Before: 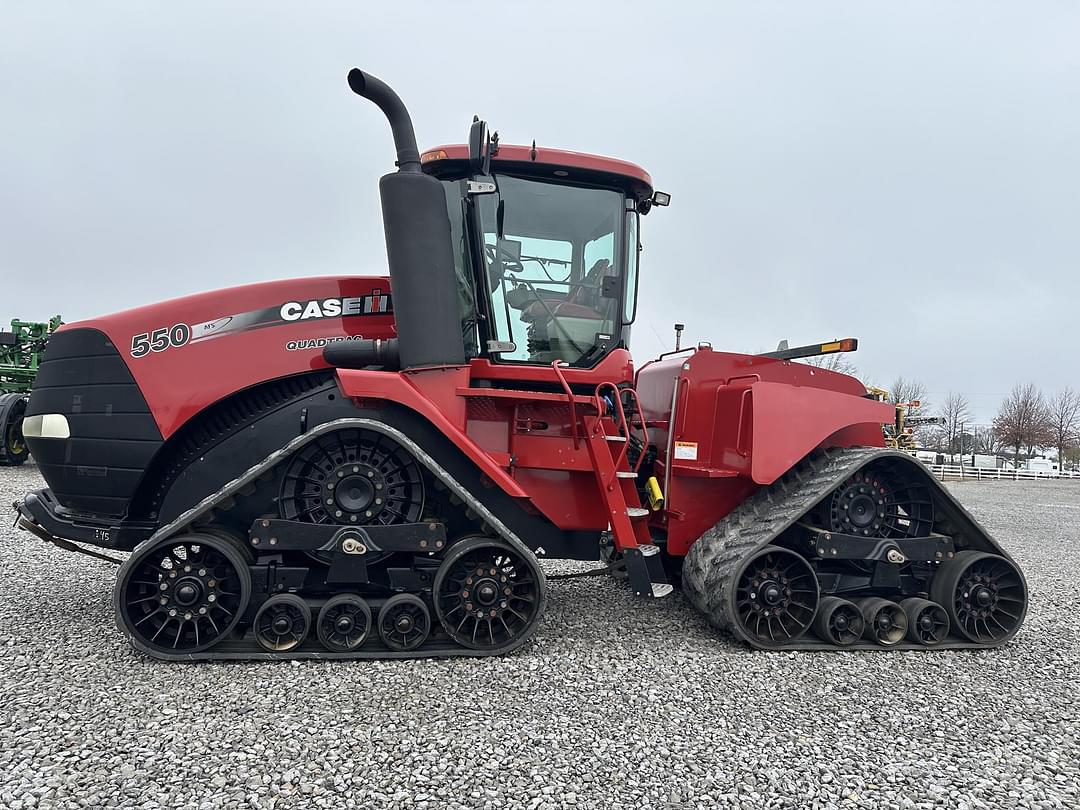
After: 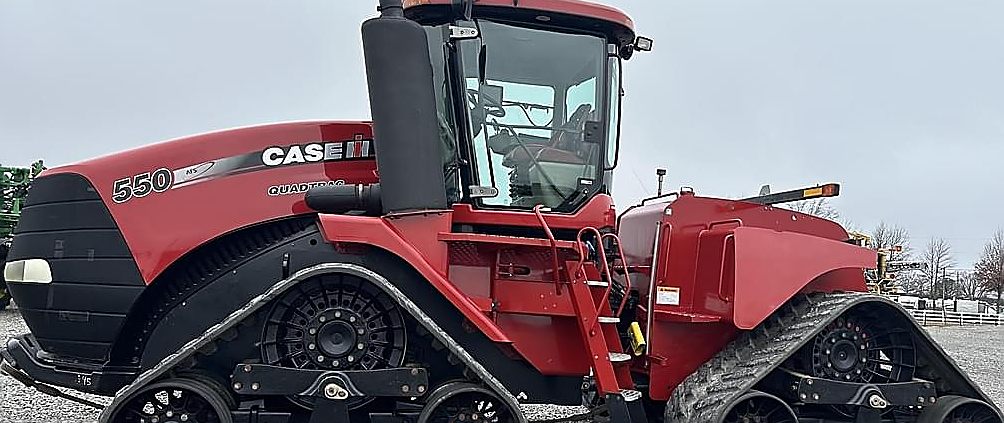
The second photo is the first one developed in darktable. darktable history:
crop: left 1.744%, top 19.225%, right 5.069%, bottom 28.357%
sharpen: radius 1.4, amount 1.25, threshold 0.7
